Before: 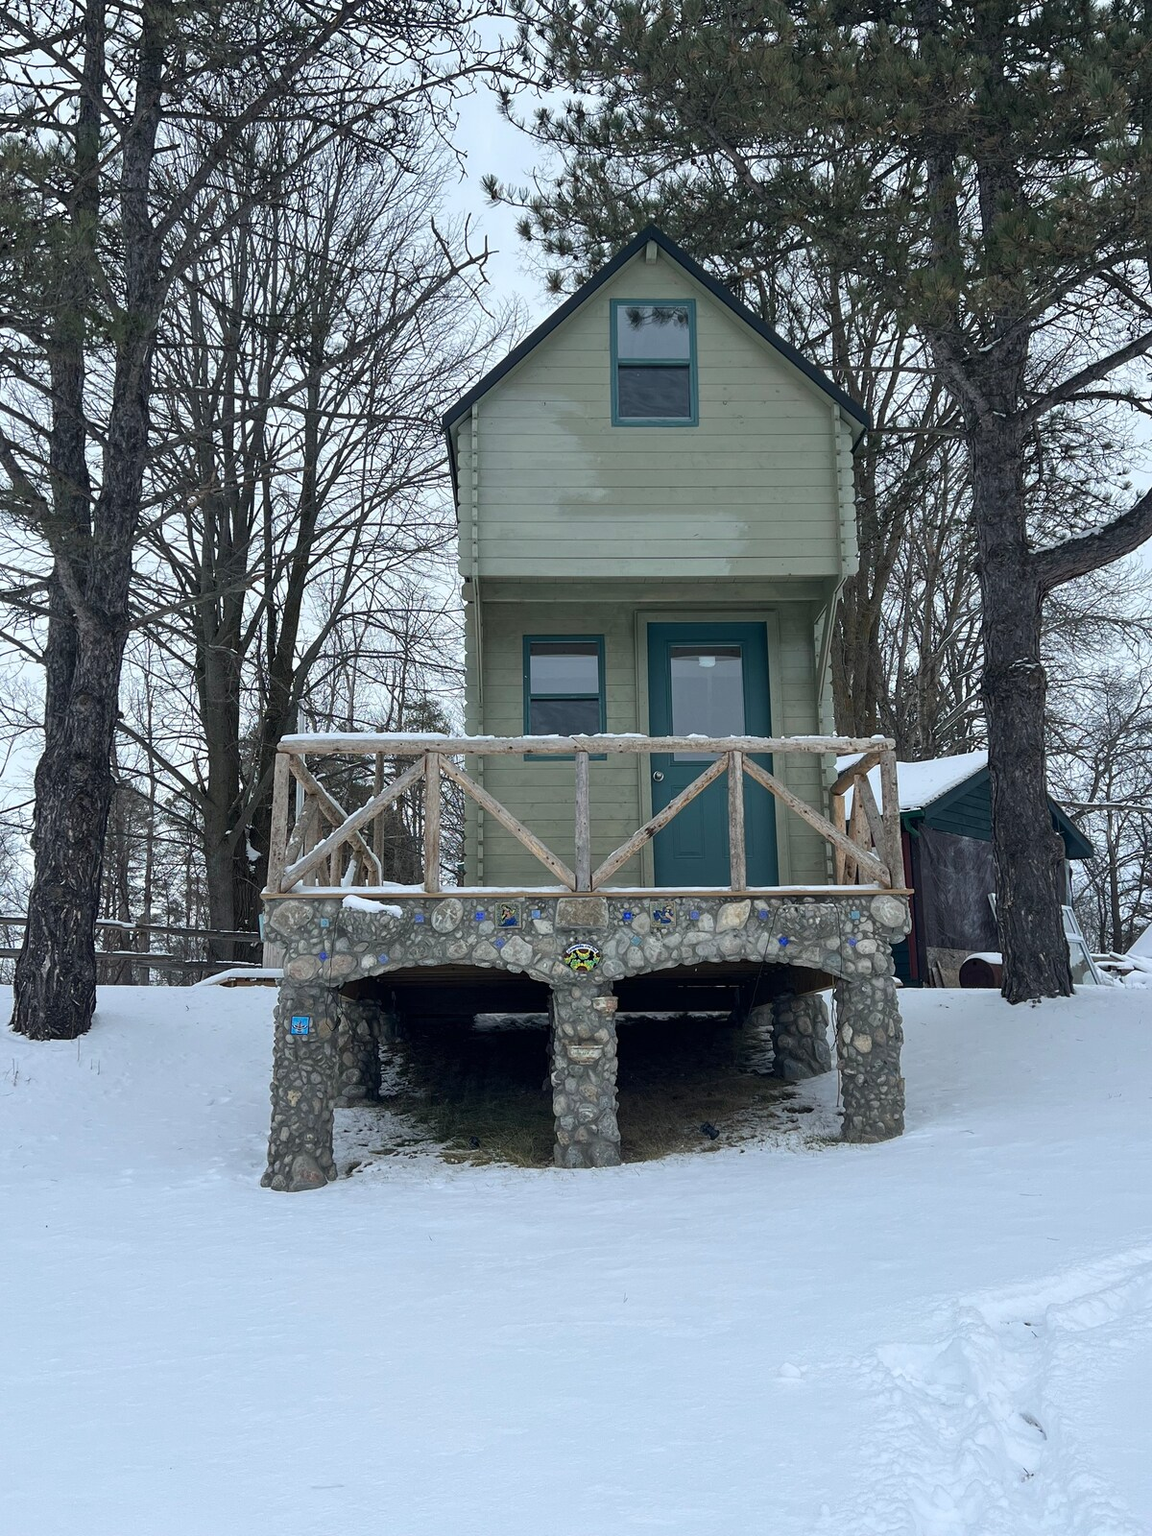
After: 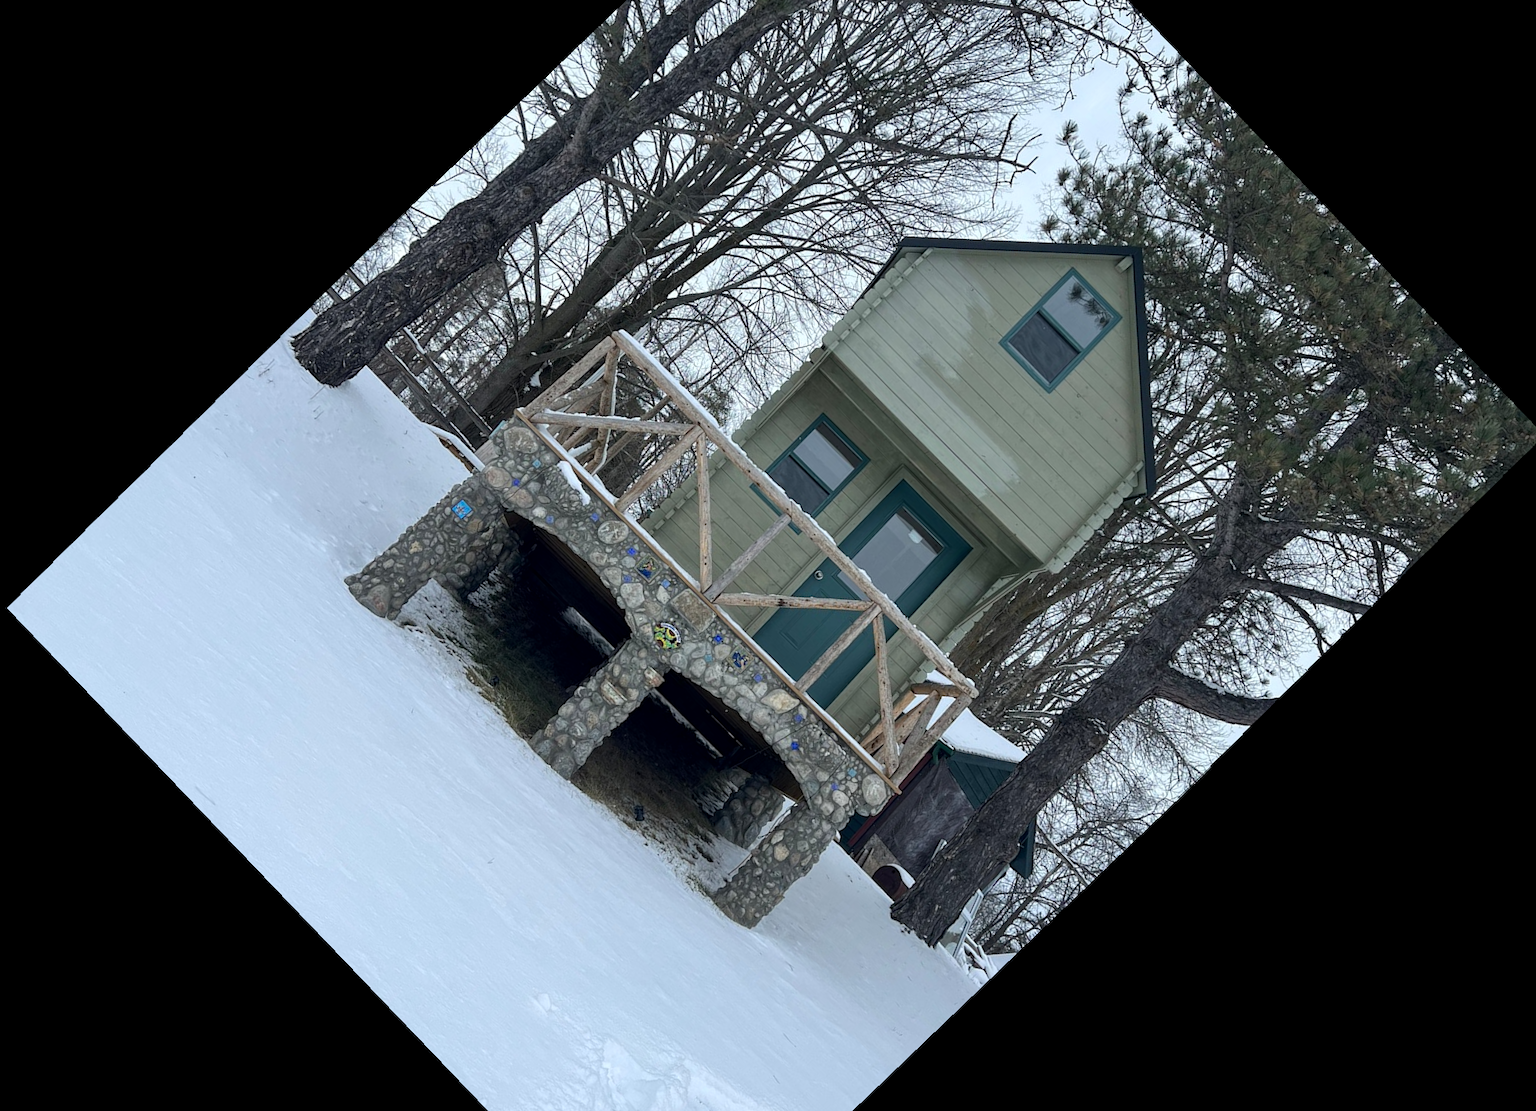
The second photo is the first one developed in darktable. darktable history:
rotate and perspective: rotation -1°, crop left 0.011, crop right 0.989, crop top 0.025, crop bottom 0.975
local contrast: highlights 100%, shadows 100%, detail 120%, midtone range 0.2
crop and rotate: angle -46.26°, top 16.234%, right 0.912%, bottom 11.704%
